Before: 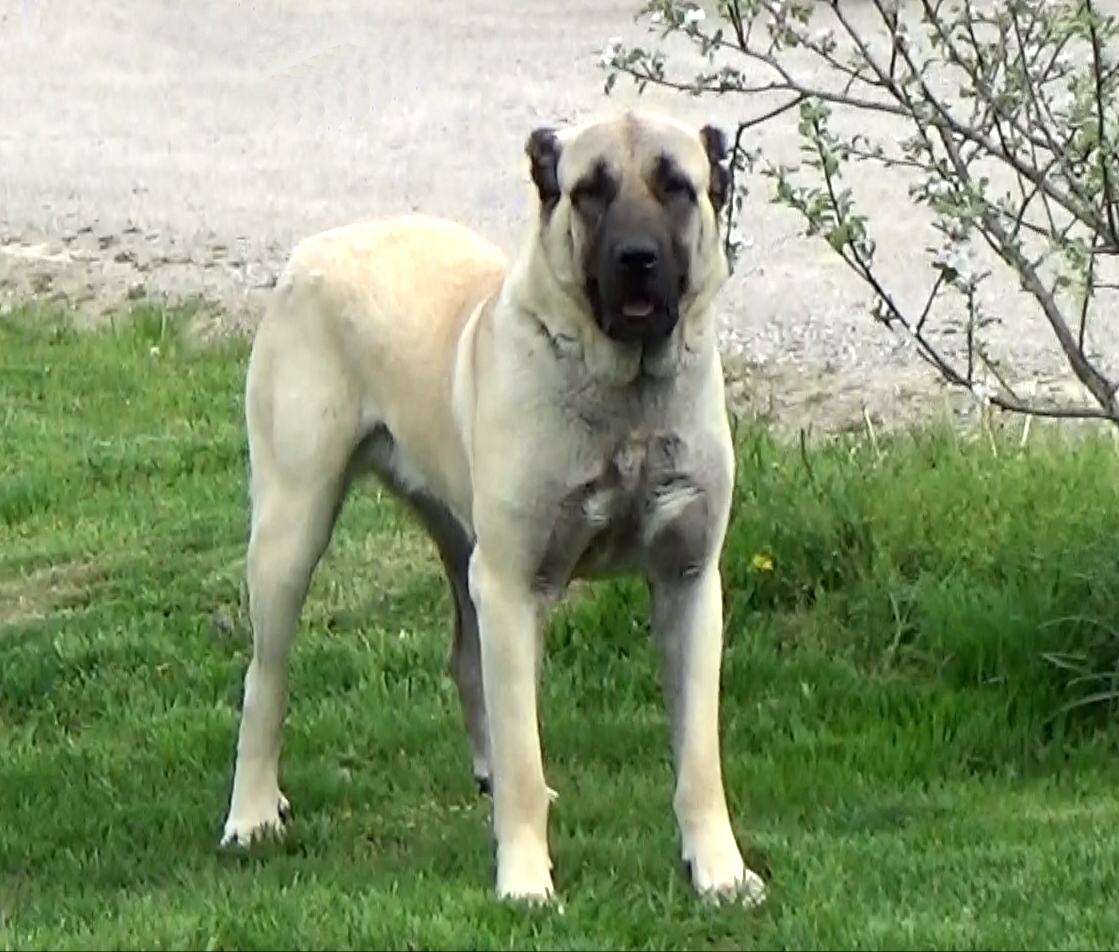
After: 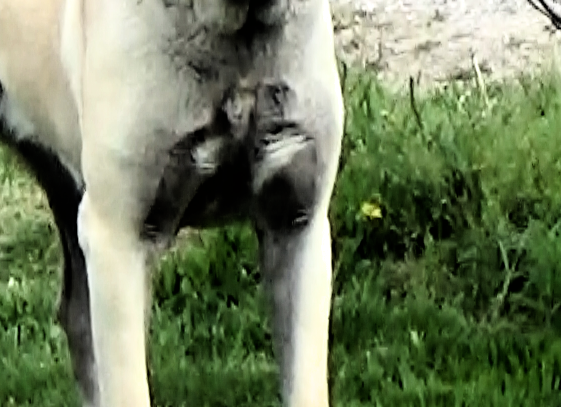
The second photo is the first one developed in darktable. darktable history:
crop: left 34.976%, top 37.079%, right 14.848%, bottom 20.073%
filmic rgb: black relative exposure -3.76 EV, white relative exposure 2.39 EV, dynamic range scaling -49.49%, hardness 3.44, latitude 30.44%, contrast 1.793
